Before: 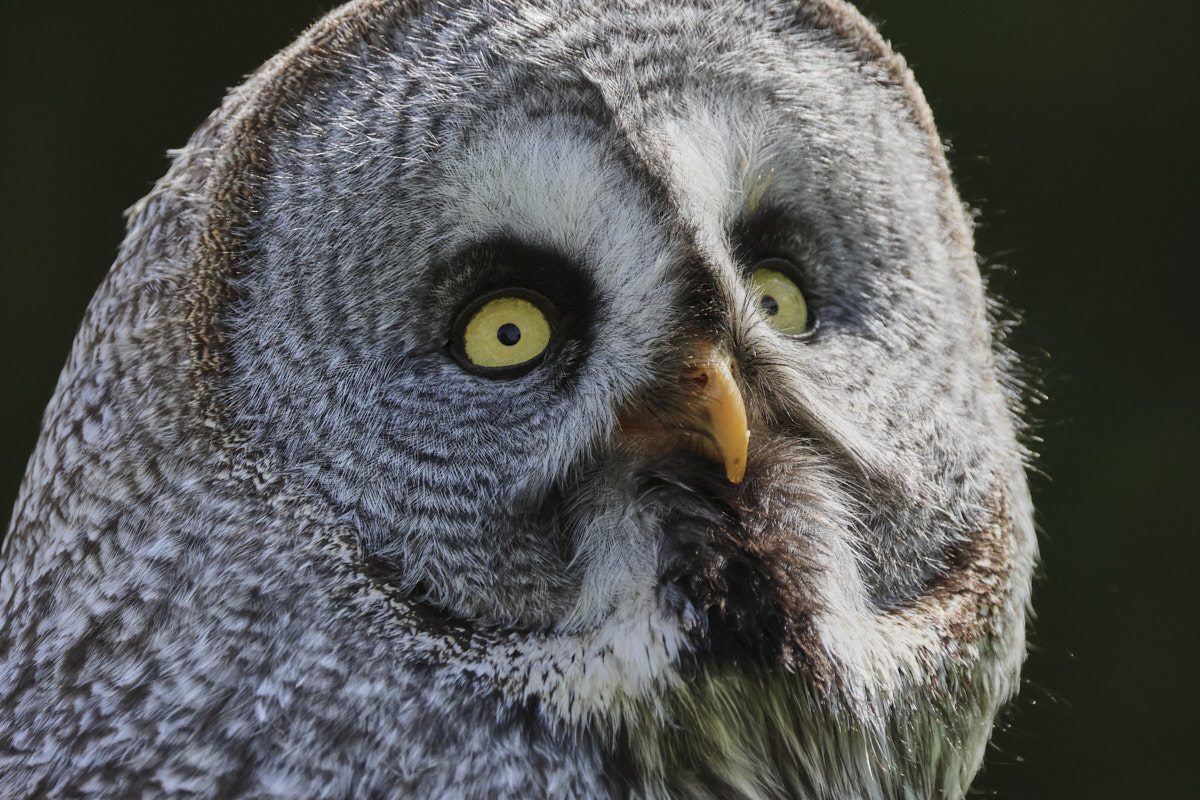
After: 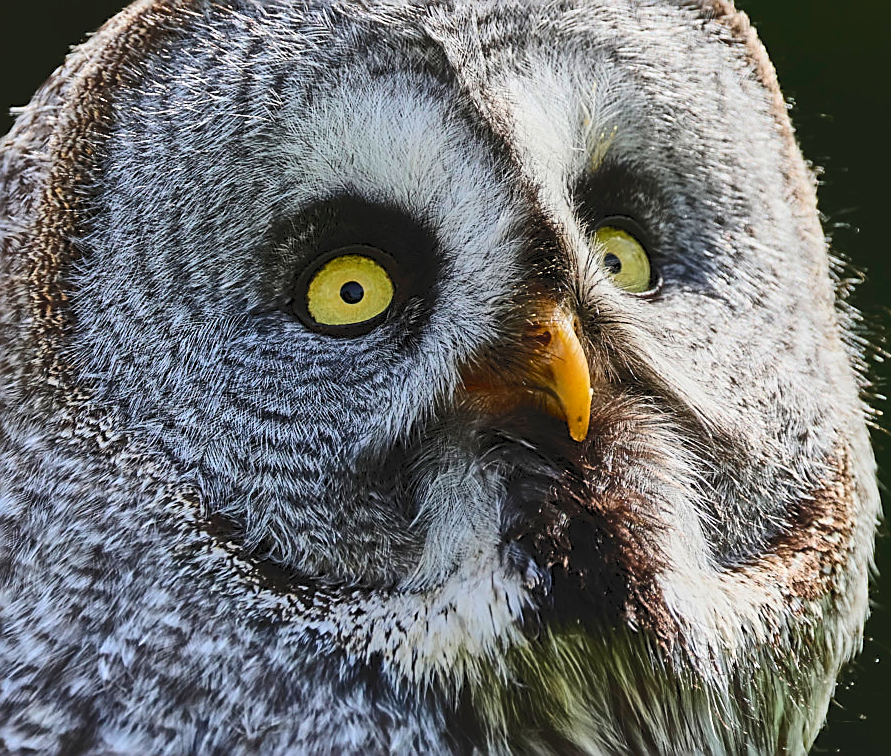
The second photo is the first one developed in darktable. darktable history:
crop and rotate: left 13.1%, top 5.391%, right 12.631%
sharpen: amount 1.012
tone curve: curves: ch0 [(0, 0) (0.003, 0.065) (0.011, 0.072) (0.025, 0.09) (0.044, 0.104) (0.069, 0.116) (0.1, 0.127) (0.136, 0.15) (0.177, 0.184) (0.224, 0.223) (0.277, 0.28) (0.335, 0.361) (0.399, 0.443) (0.468, 0.525) (0.543, 0.616) (0.623, 0.713) (0.709, 0.79) (0.801, 0.866) (0.898, 0.933) (1, 1)], color space Lab, independent channels, preserve colors none
color balance rgb: linear chroma grading › global chroma 0.669%, perceptual saturation grading › global saturation 29.569%
